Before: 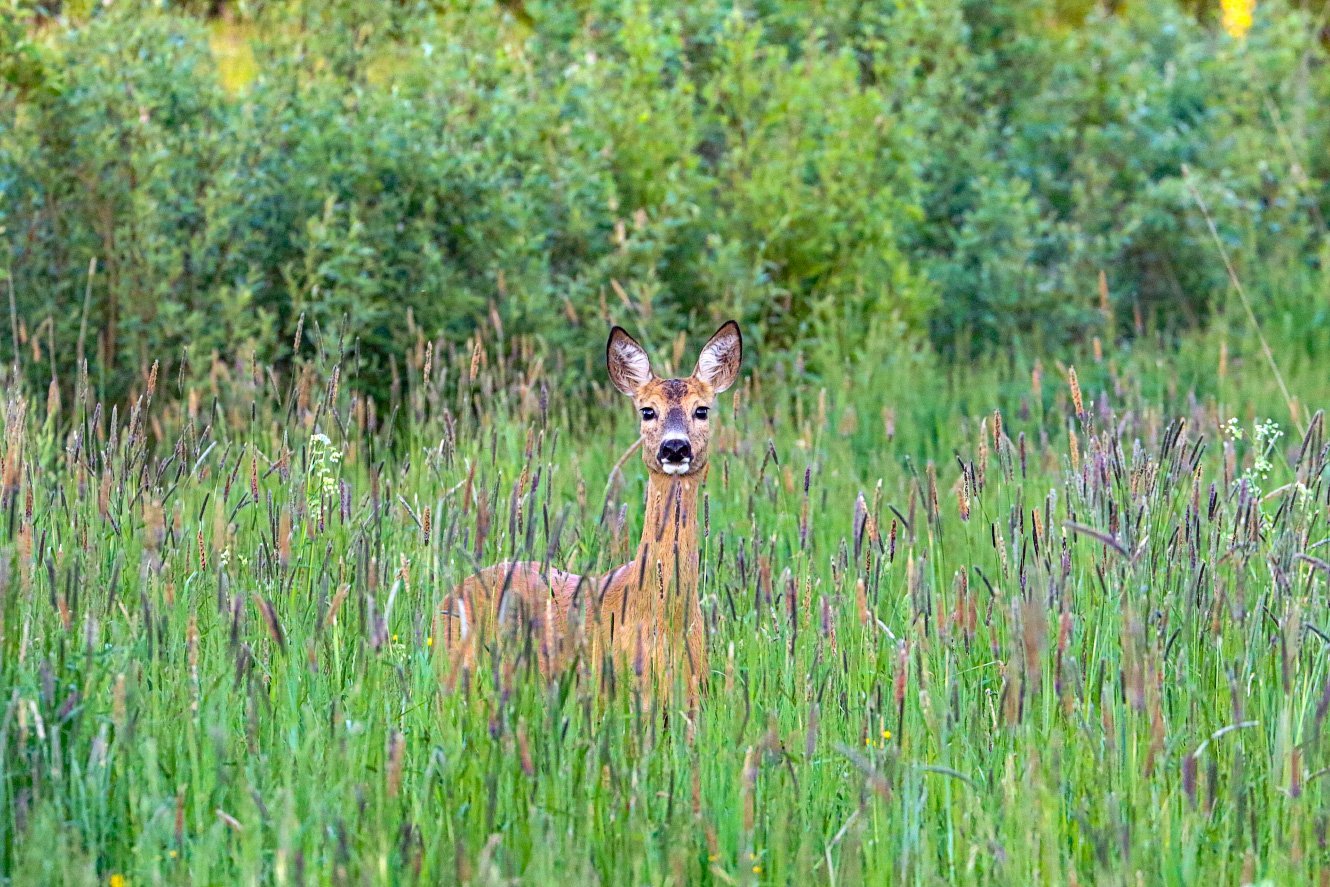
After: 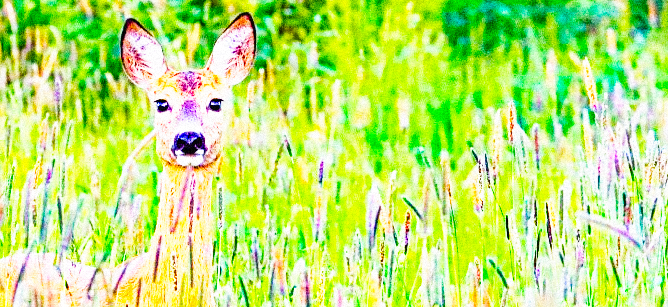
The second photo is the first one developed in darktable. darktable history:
exposure: exposure 0.217 EV, compensate highlight preservation false
crop: left 36.607%, top 34.735%, right 13.146%, bottom 30.611%
color balance rgb: linear chroma grading › shadows 10%, linear chroma grading › highlights 10%, linear chroma grading › global chroma 15%, linear chroma grading › mid-tones 15%, perceptual saturation grading › global saturation 40%, perceptual saturation grading › highlights -25%, perceptual saturation grading › mid-tones 35%, perceptual saturation grading › shadows 35%, perceptual brilliance grading › global brilliance 11.29%, global vibrance 11.29%
contrast brightness saturation: contrast -0.02, brightness -0.01, saturation 0.03
grain: coarseness 14.49 ISO, strength 48.04%, mid-tones bias 35%
base curve: curves: ch0 [(0, 0) (0.007, 0.004) (0.027, 0.03) (0.046, 0.07) (0.207, 0.54) (0.442, 0.872) (0.673, 0.972) (1, 1)], preserve colors none
